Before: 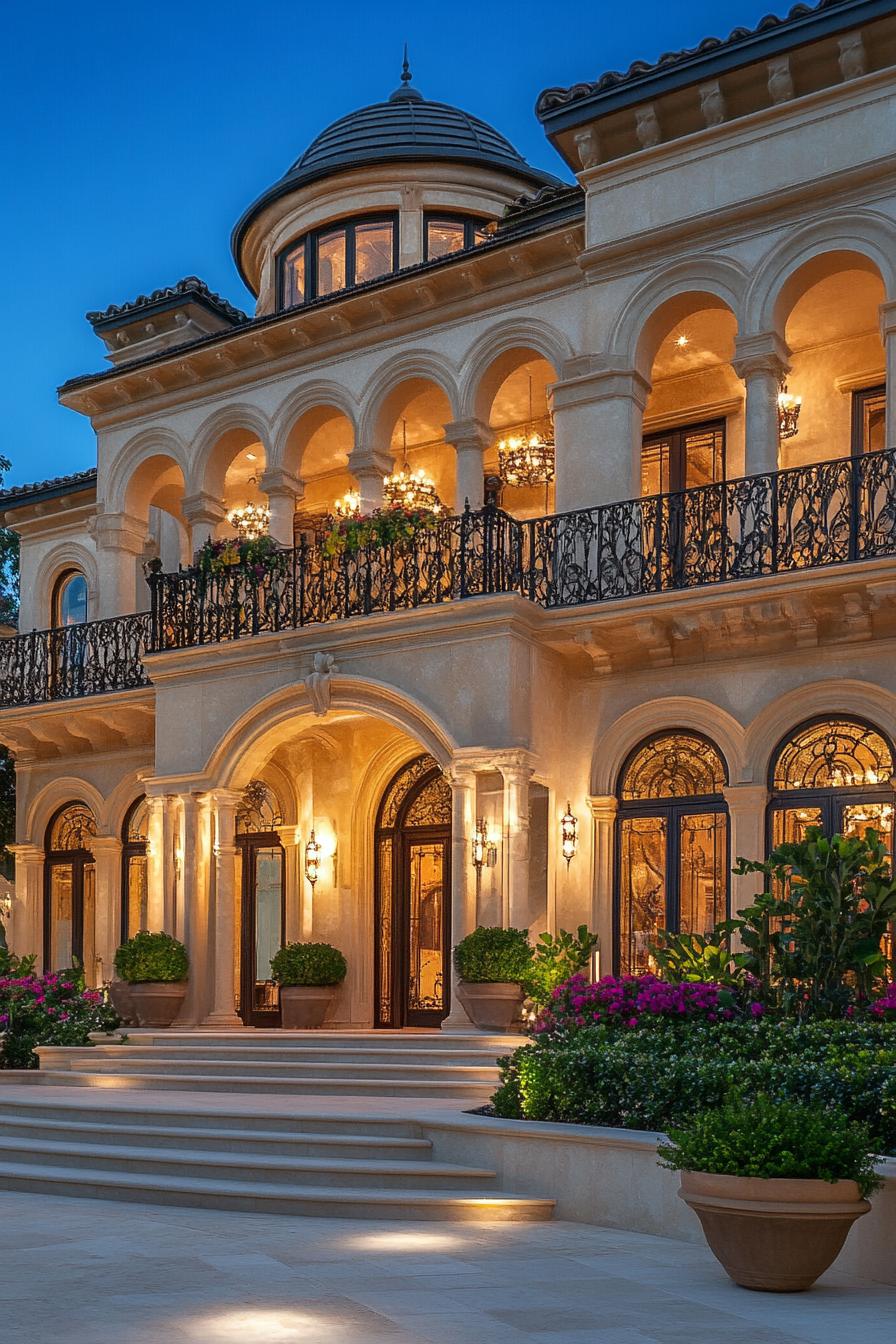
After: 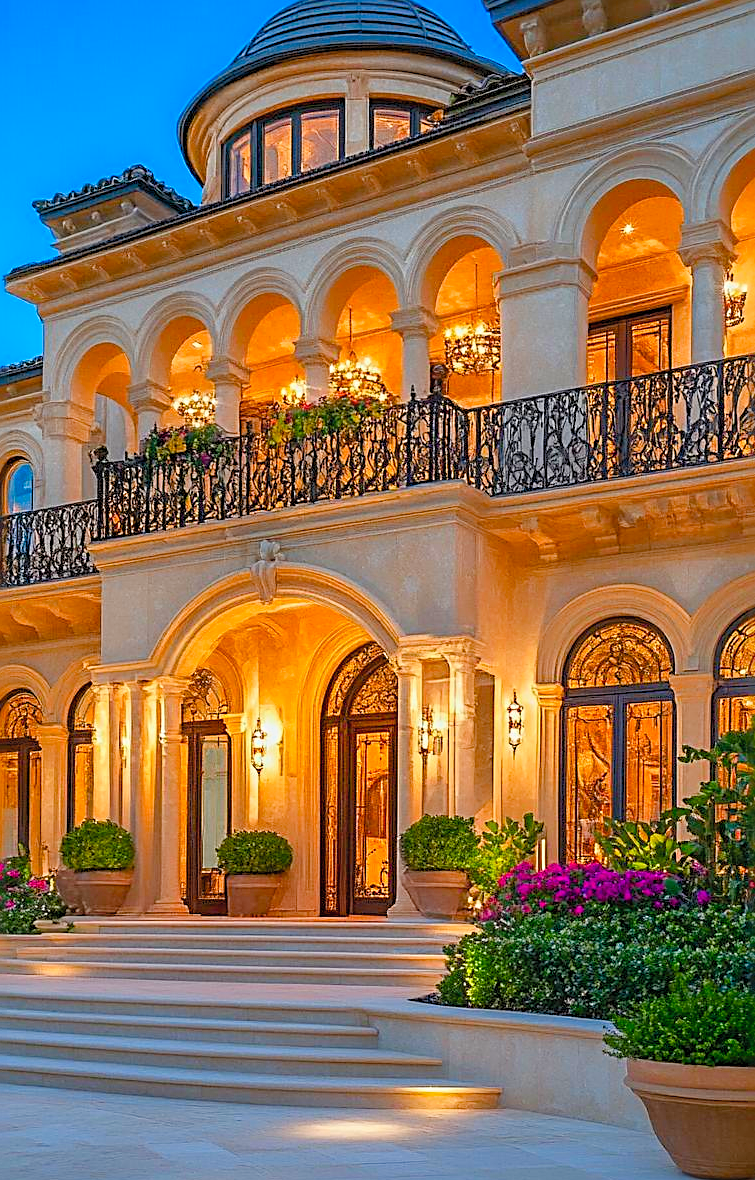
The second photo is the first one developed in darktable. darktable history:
crop: left 6.102%, top 8.359%, right 9.538%, bottom 3.773%
color balance rgb: perceptual saturation grading › global saturation 20%, perceptual saturation grading › highlights -25.52%, perceptual saturation grading › shadows 25.854%, perceptual brilliance grading › global brilliance 2.906%, perceptual brilliance grading › highlights -2.601%, perceptual brilliance grading › shadows 3.164%, contrast -9.783%
contrast brightness saturation: contrast 0.07, brightness 0.17, saturation 0.411
sharpen: radius 2.651, amount 0.661
